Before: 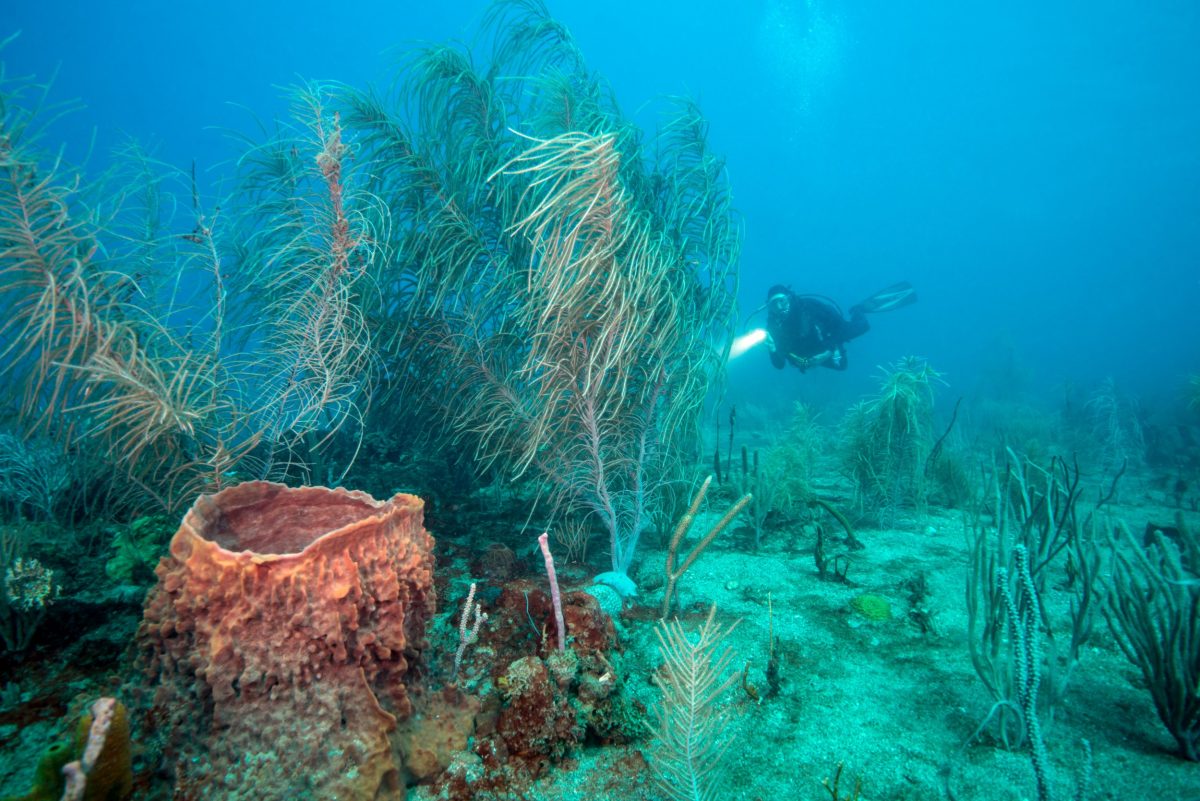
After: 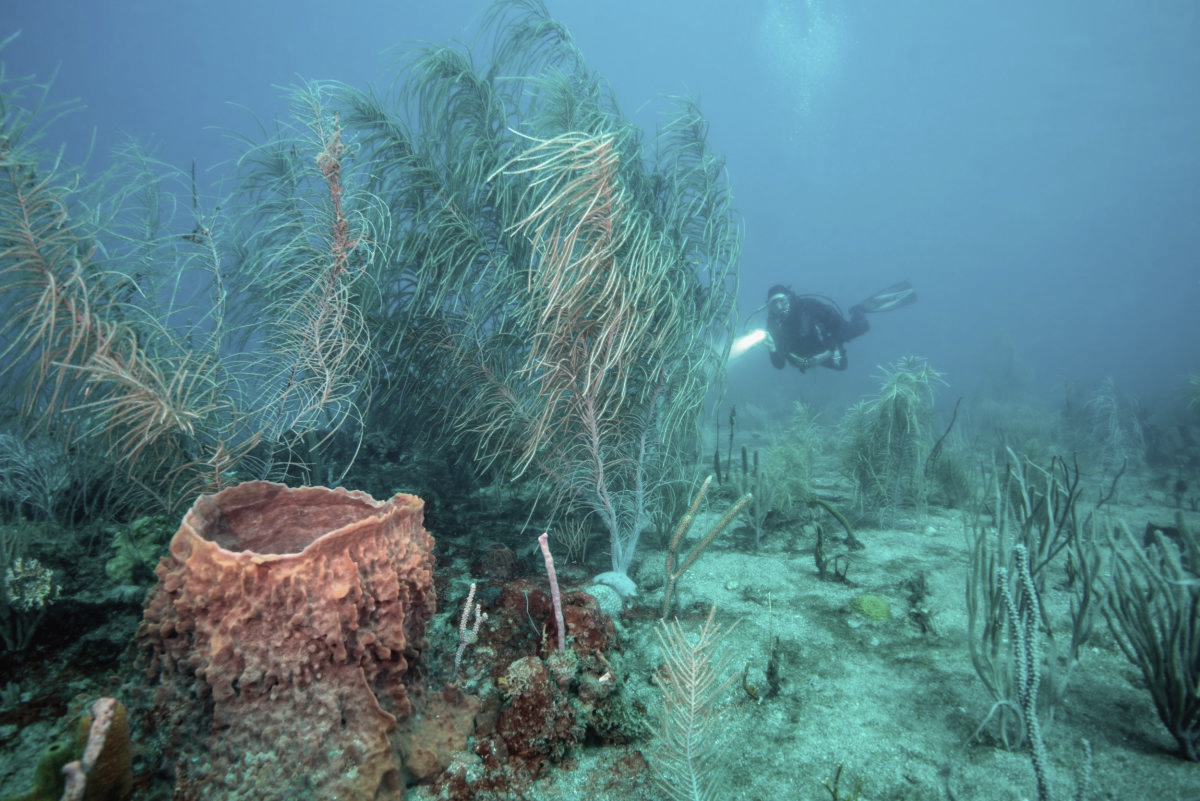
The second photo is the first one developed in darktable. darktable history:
contrast brightness saturation: contrast -0.045, saturation -0.411
